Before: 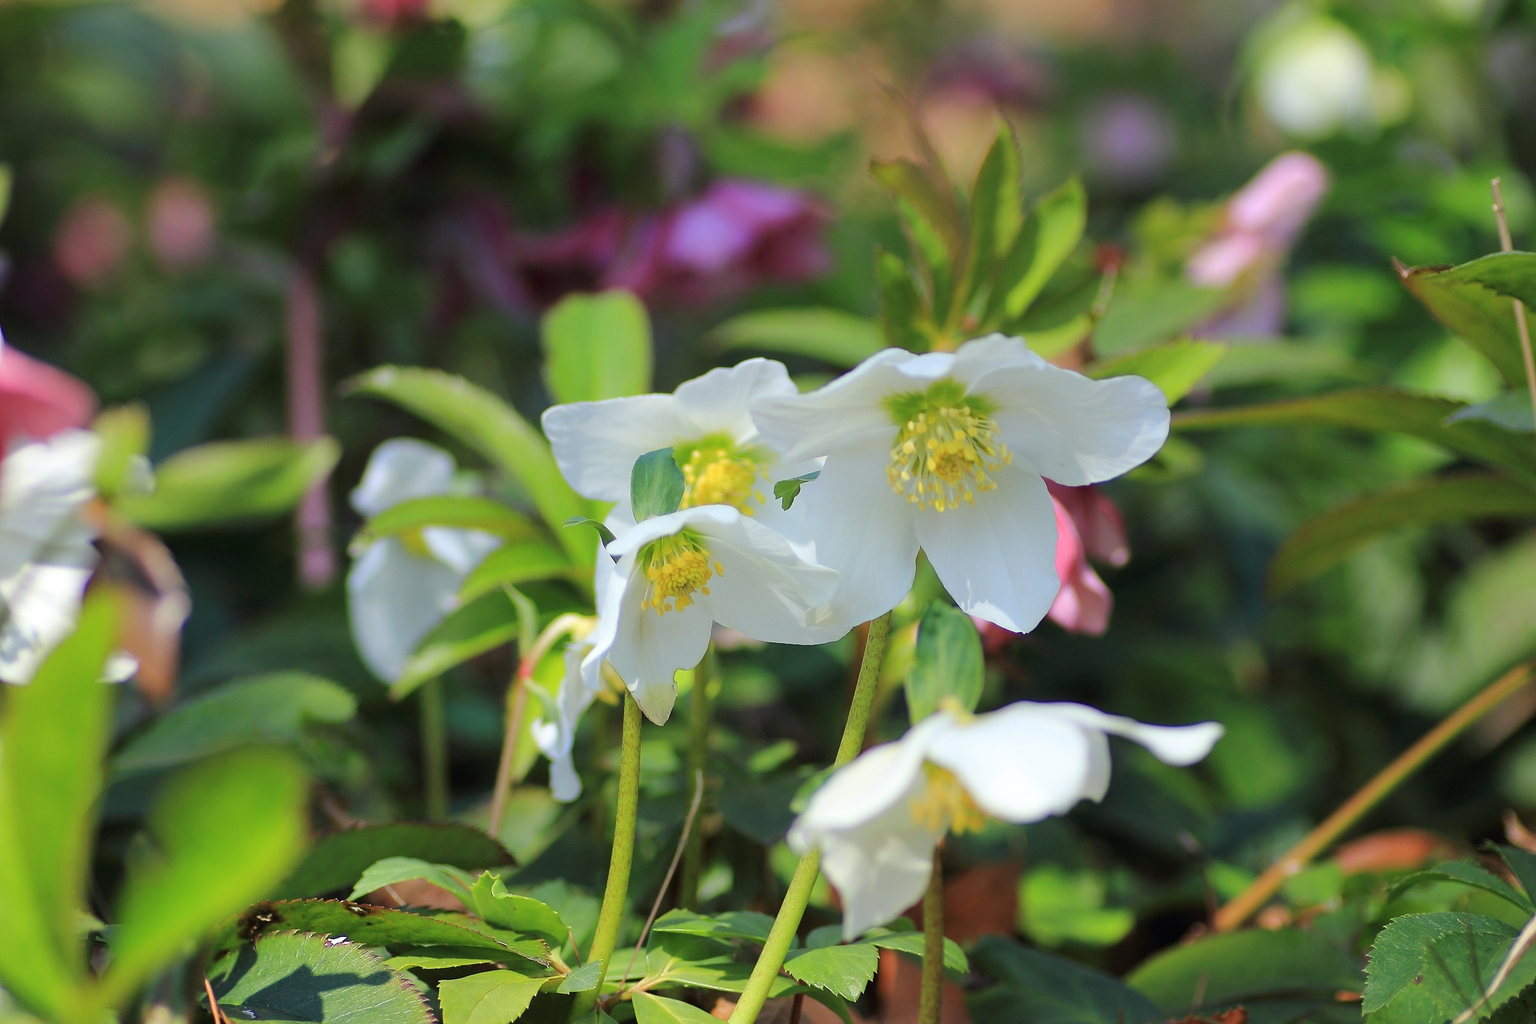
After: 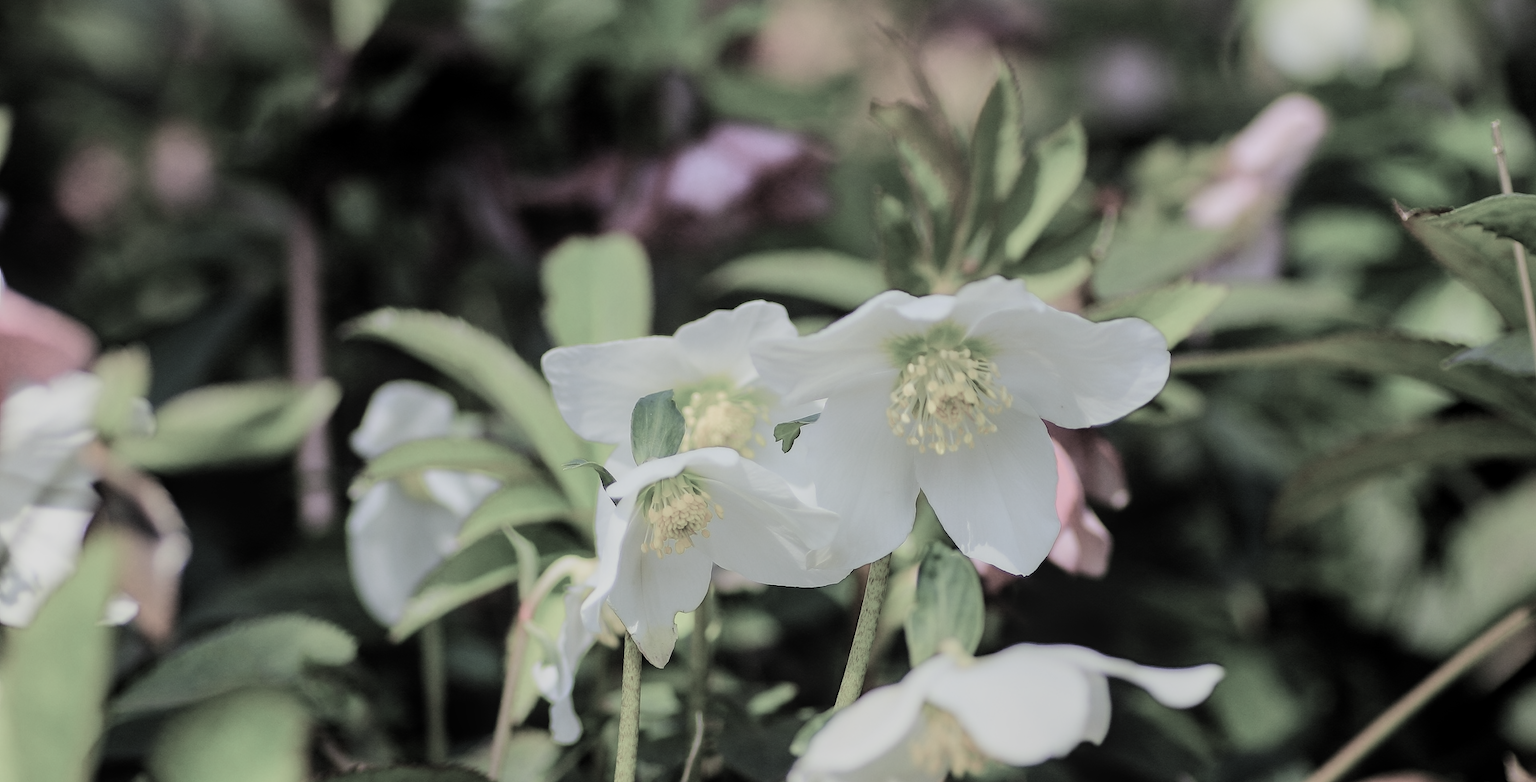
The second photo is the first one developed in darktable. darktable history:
crop: top 5.689%, bottom 17.895%
local contrast: detail 114%
filmic rgb: black relative exposure -5.11 EV, white relative exposure 4 EV, hardness 2.89, contrast 1.296, highlights saturation mix -30.81%, color science v5 (2021), contrast in shadows safe, contrast in highlights safe
